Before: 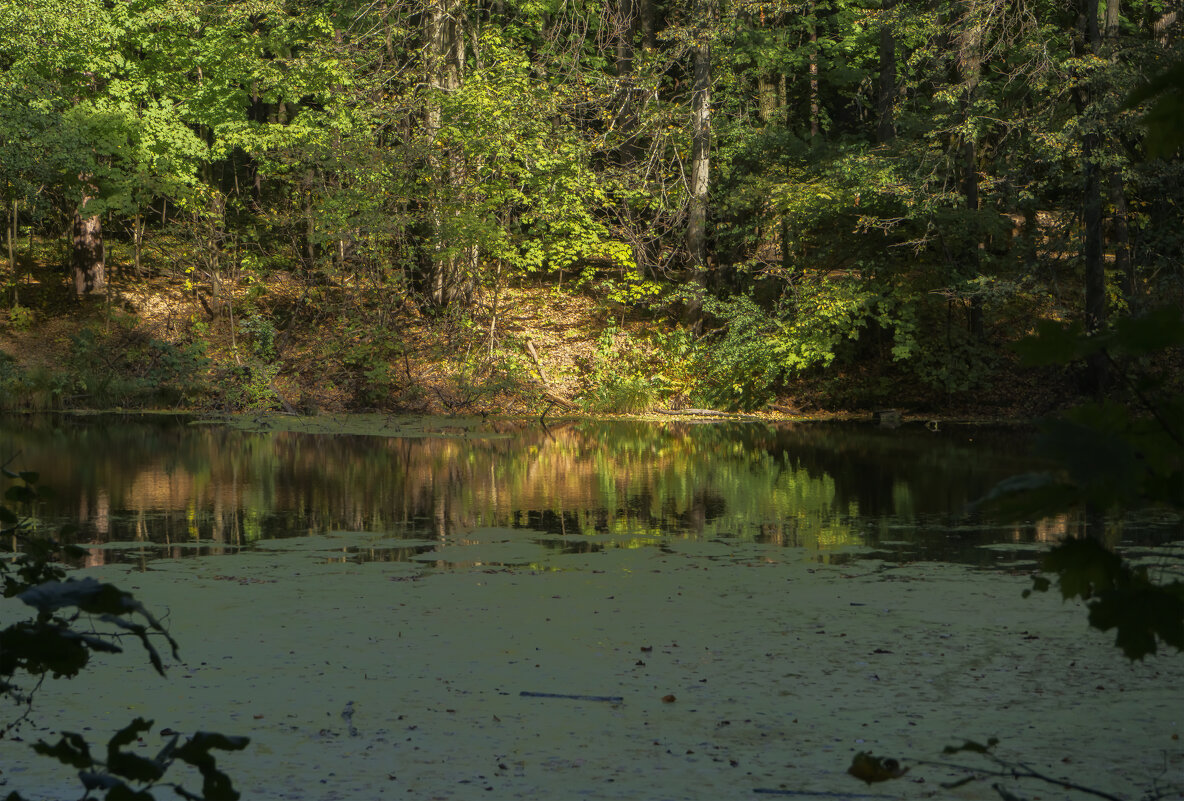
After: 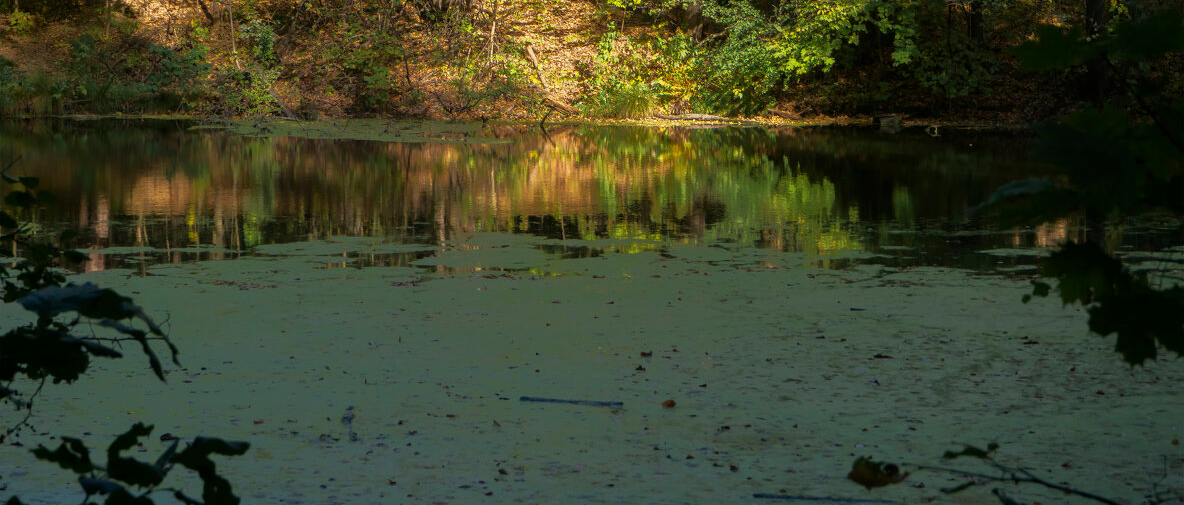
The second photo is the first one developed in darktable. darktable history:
crop and rotate: top 36.836%
